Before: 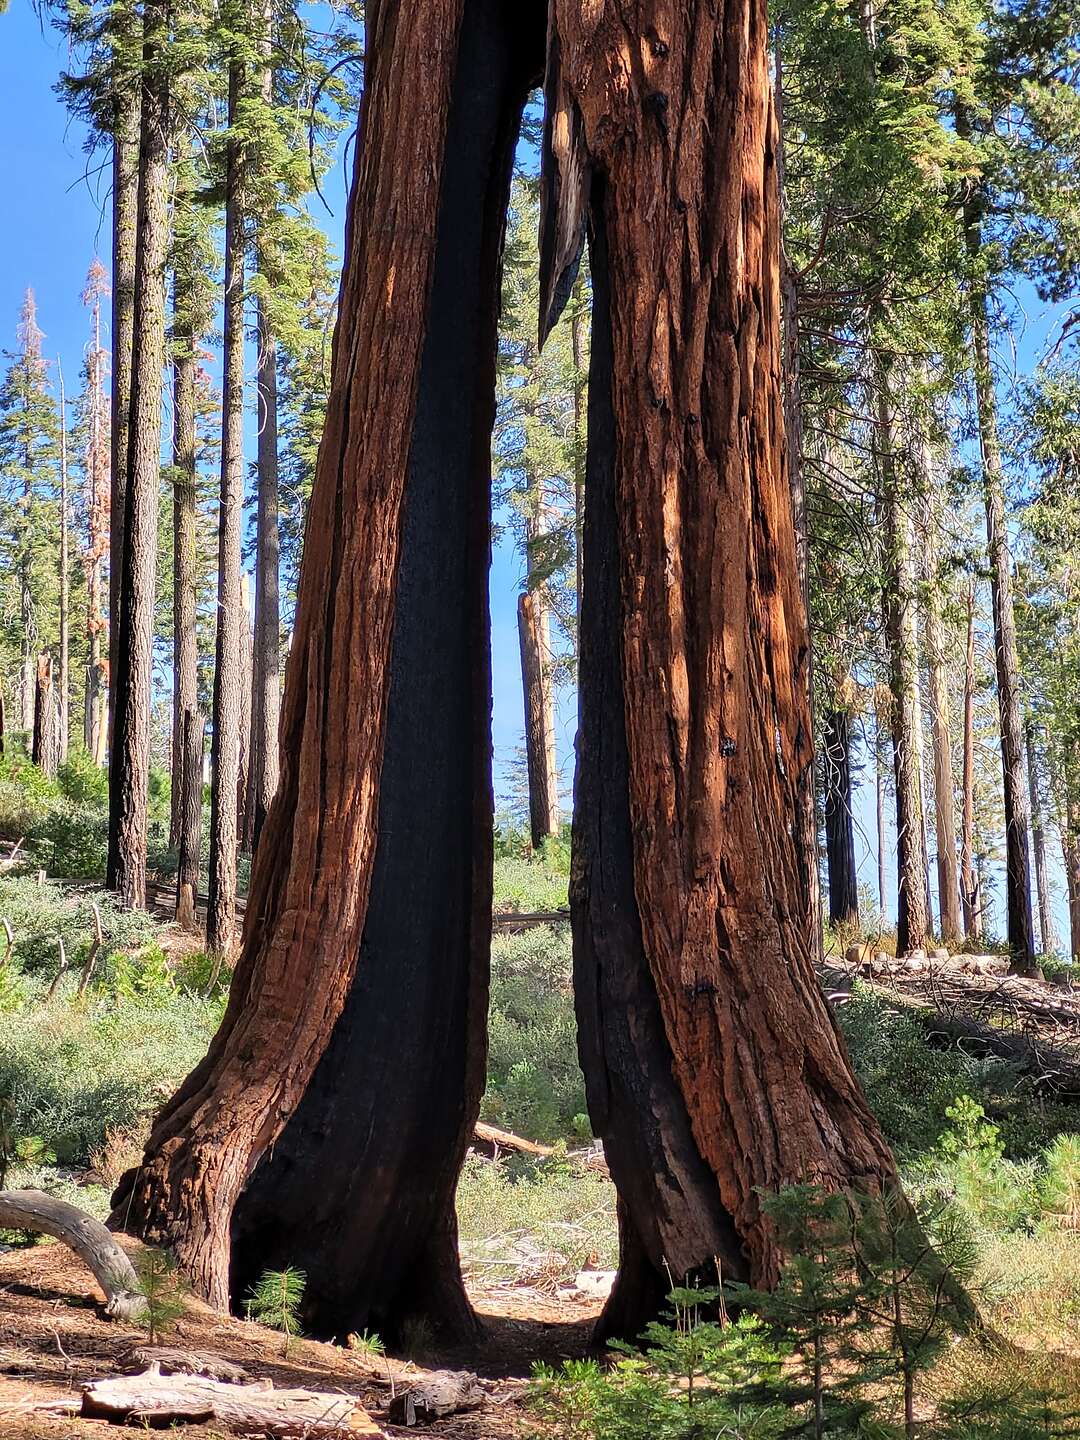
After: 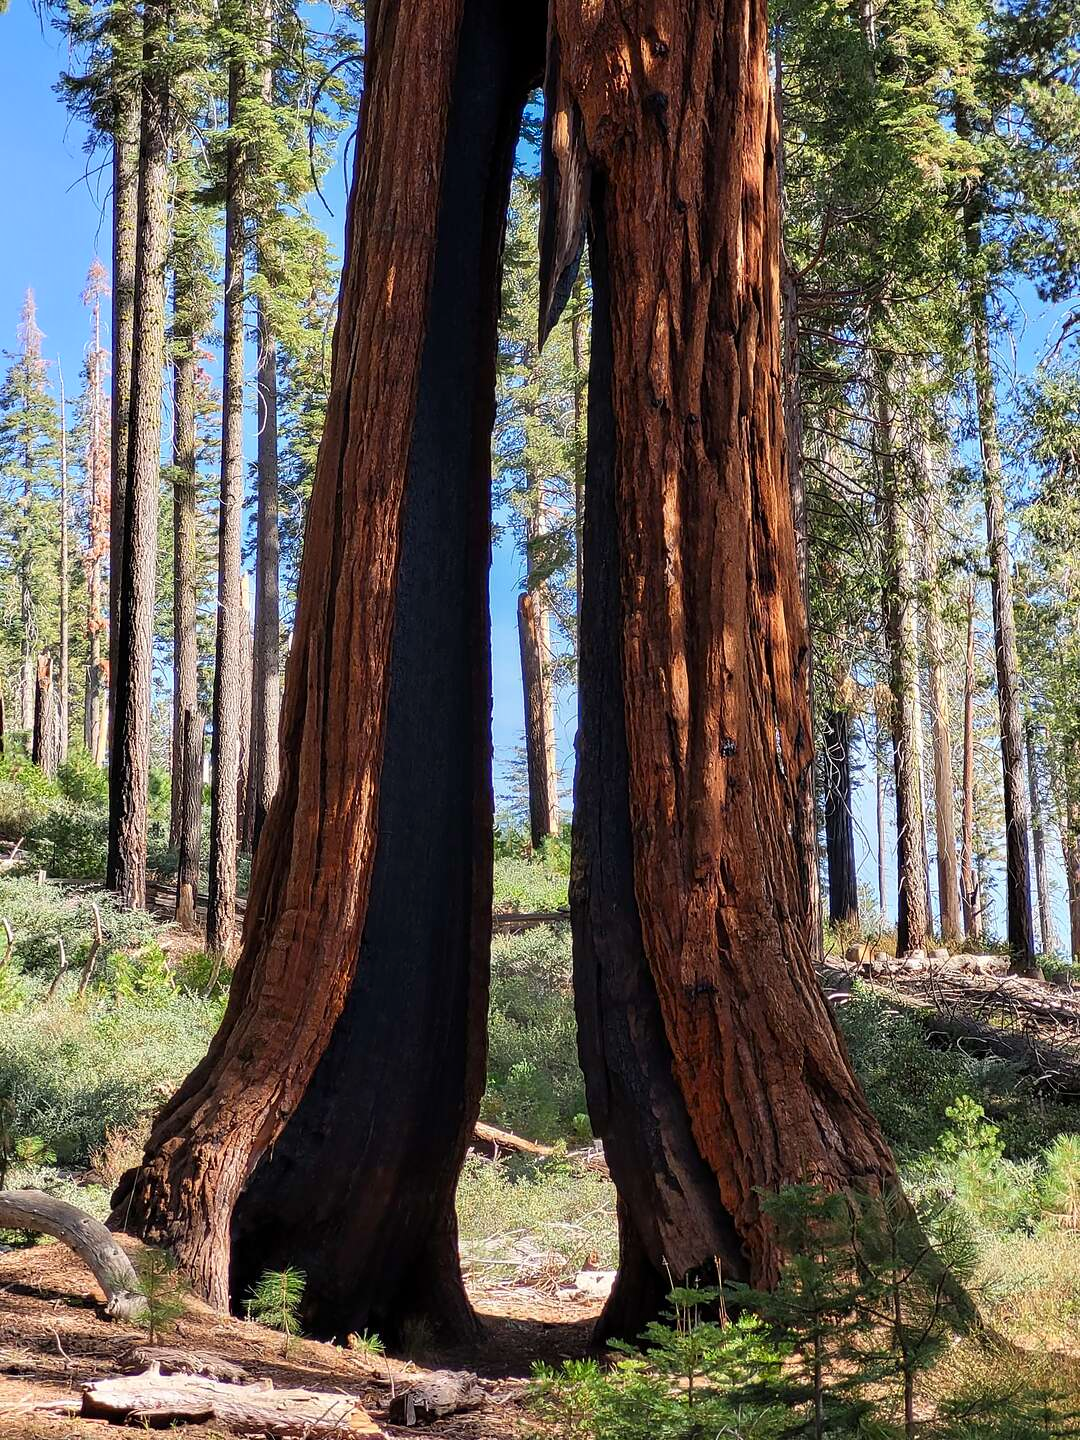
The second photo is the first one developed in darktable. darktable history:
shadows and highlights: shadows -52.59, highlights 86.28, soften with gaussian
